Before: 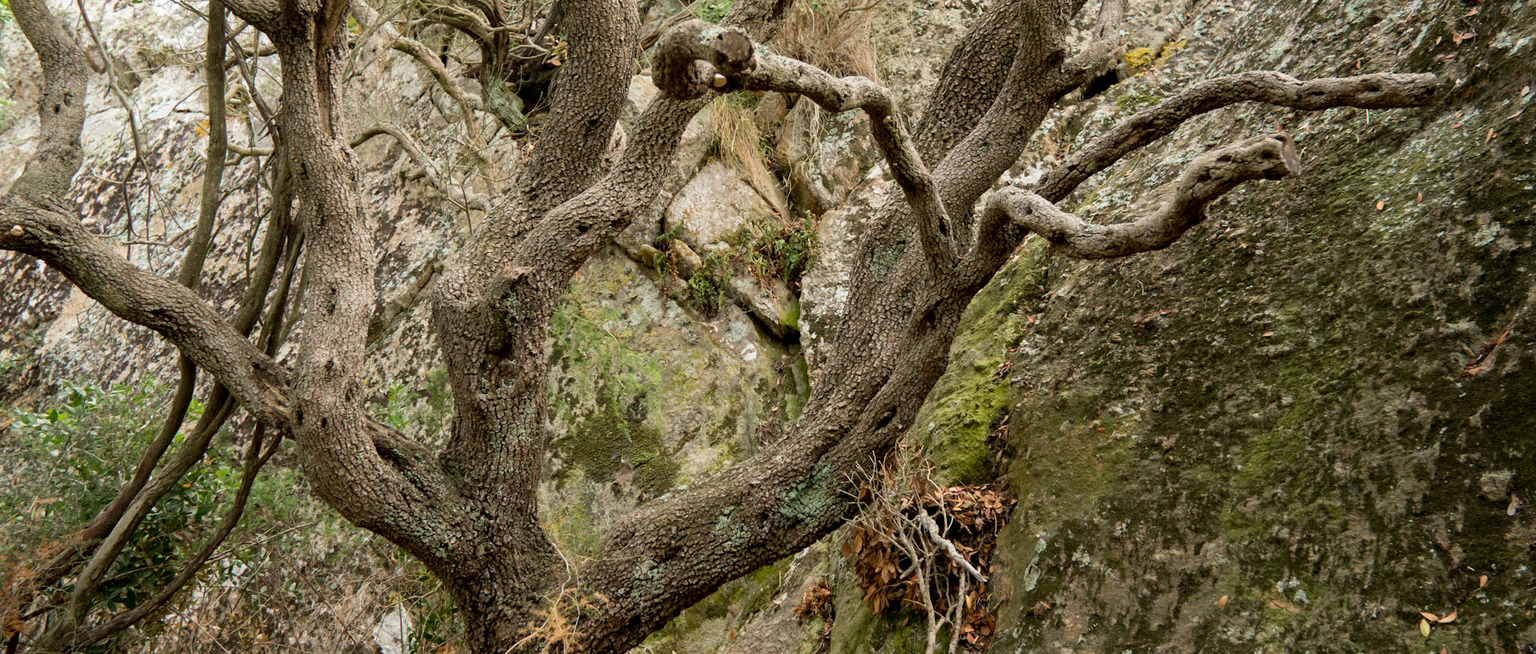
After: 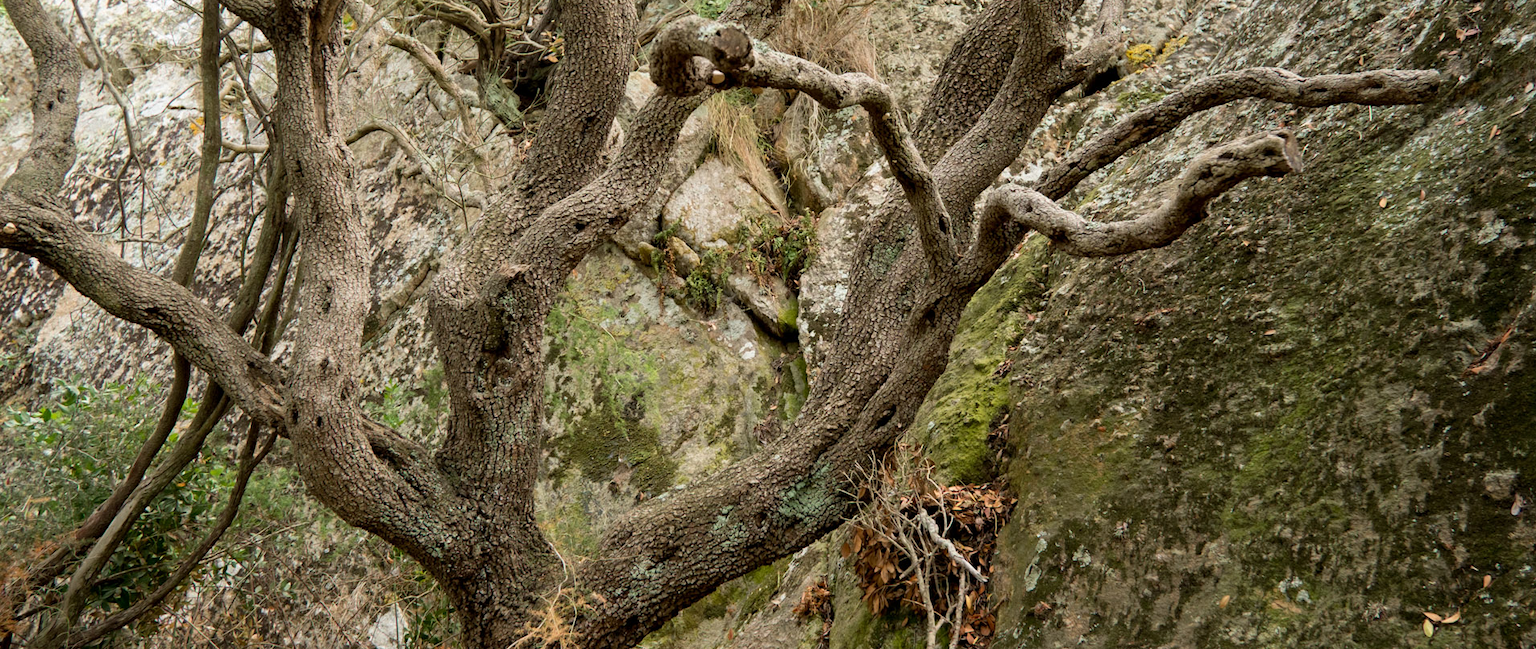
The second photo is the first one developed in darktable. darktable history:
crop: left 0.494%, top 0.685%, right 0.207%, bottom 0.544%
